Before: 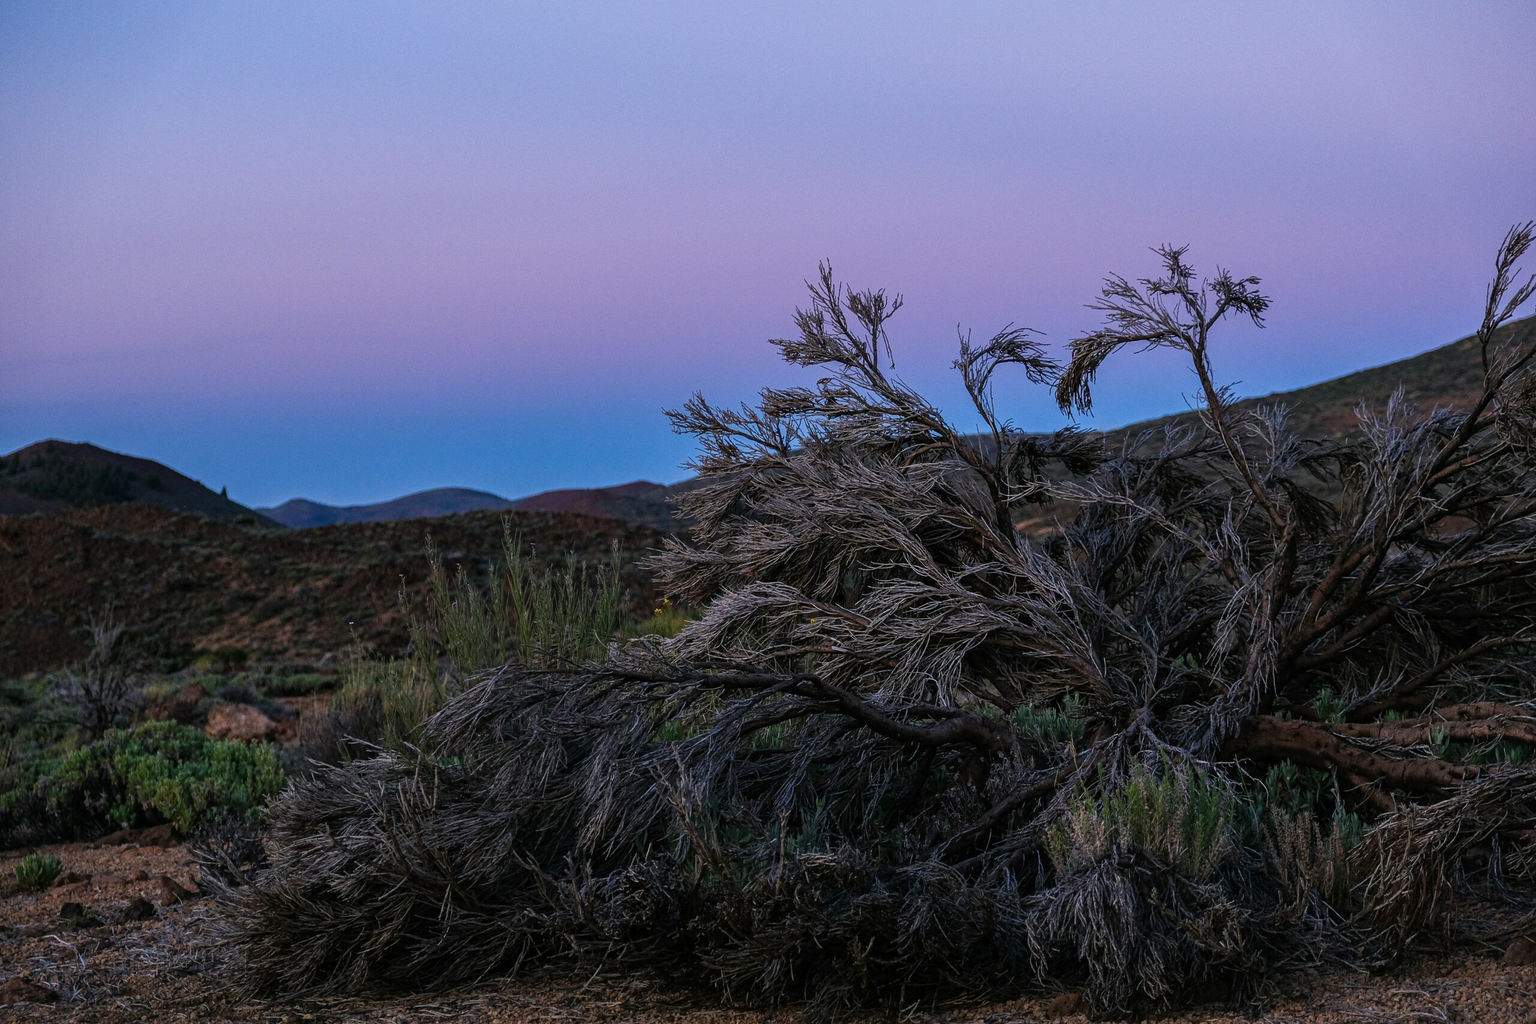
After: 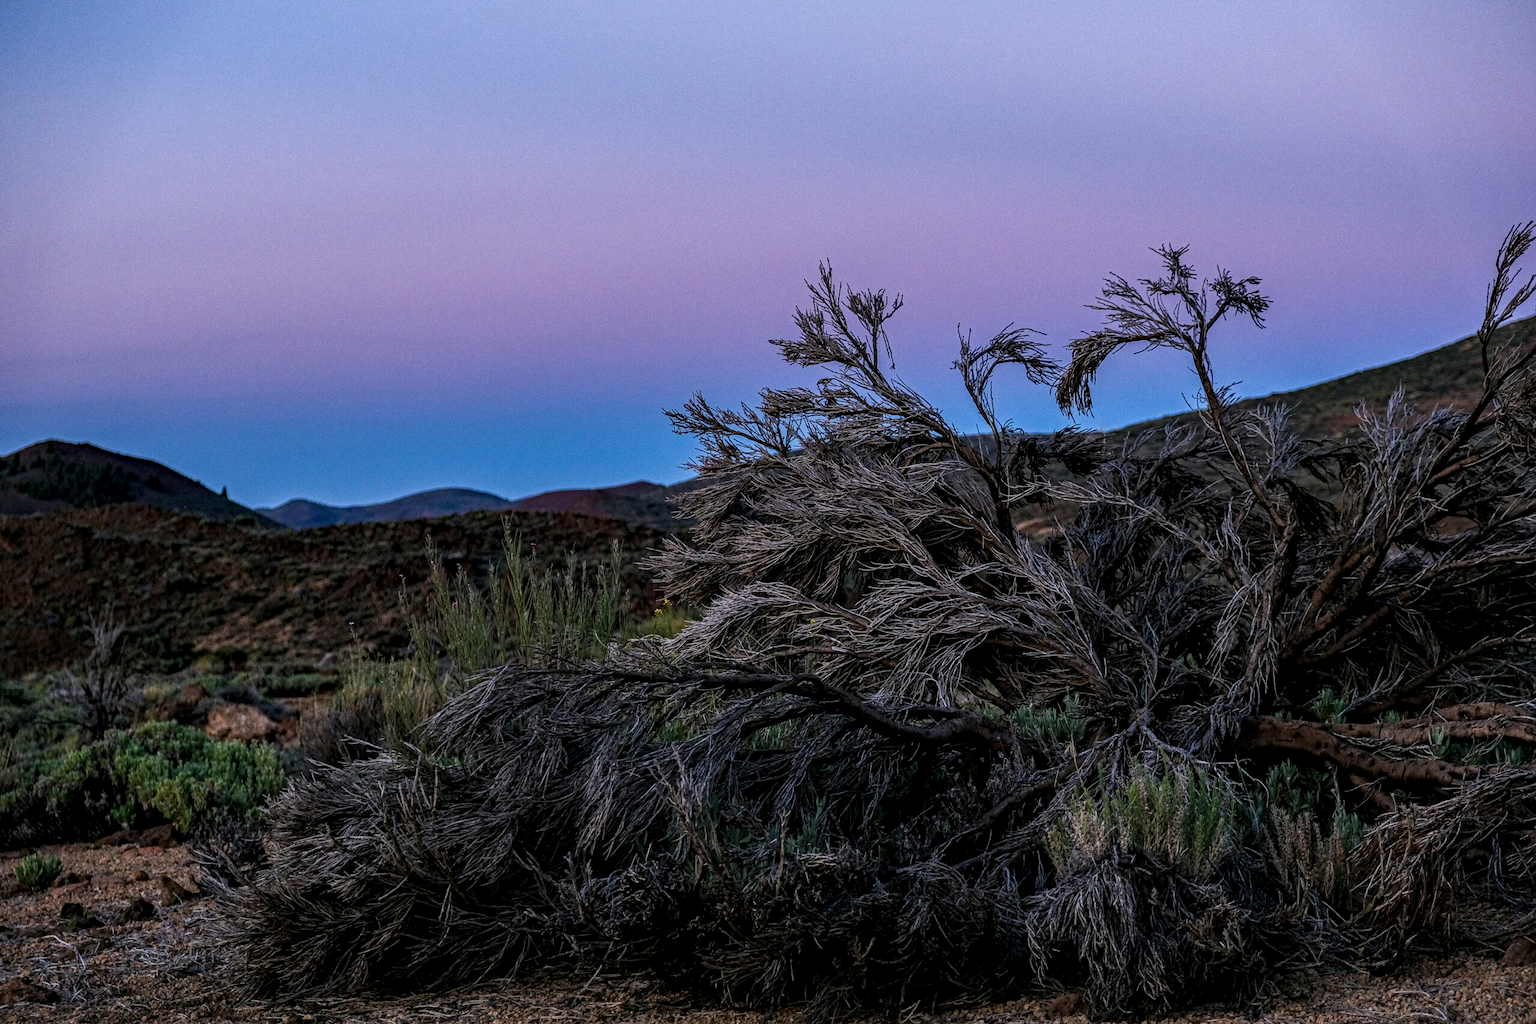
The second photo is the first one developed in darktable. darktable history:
local contrast: detail 142%
haze removal: compatibility mode true, adaptive false
